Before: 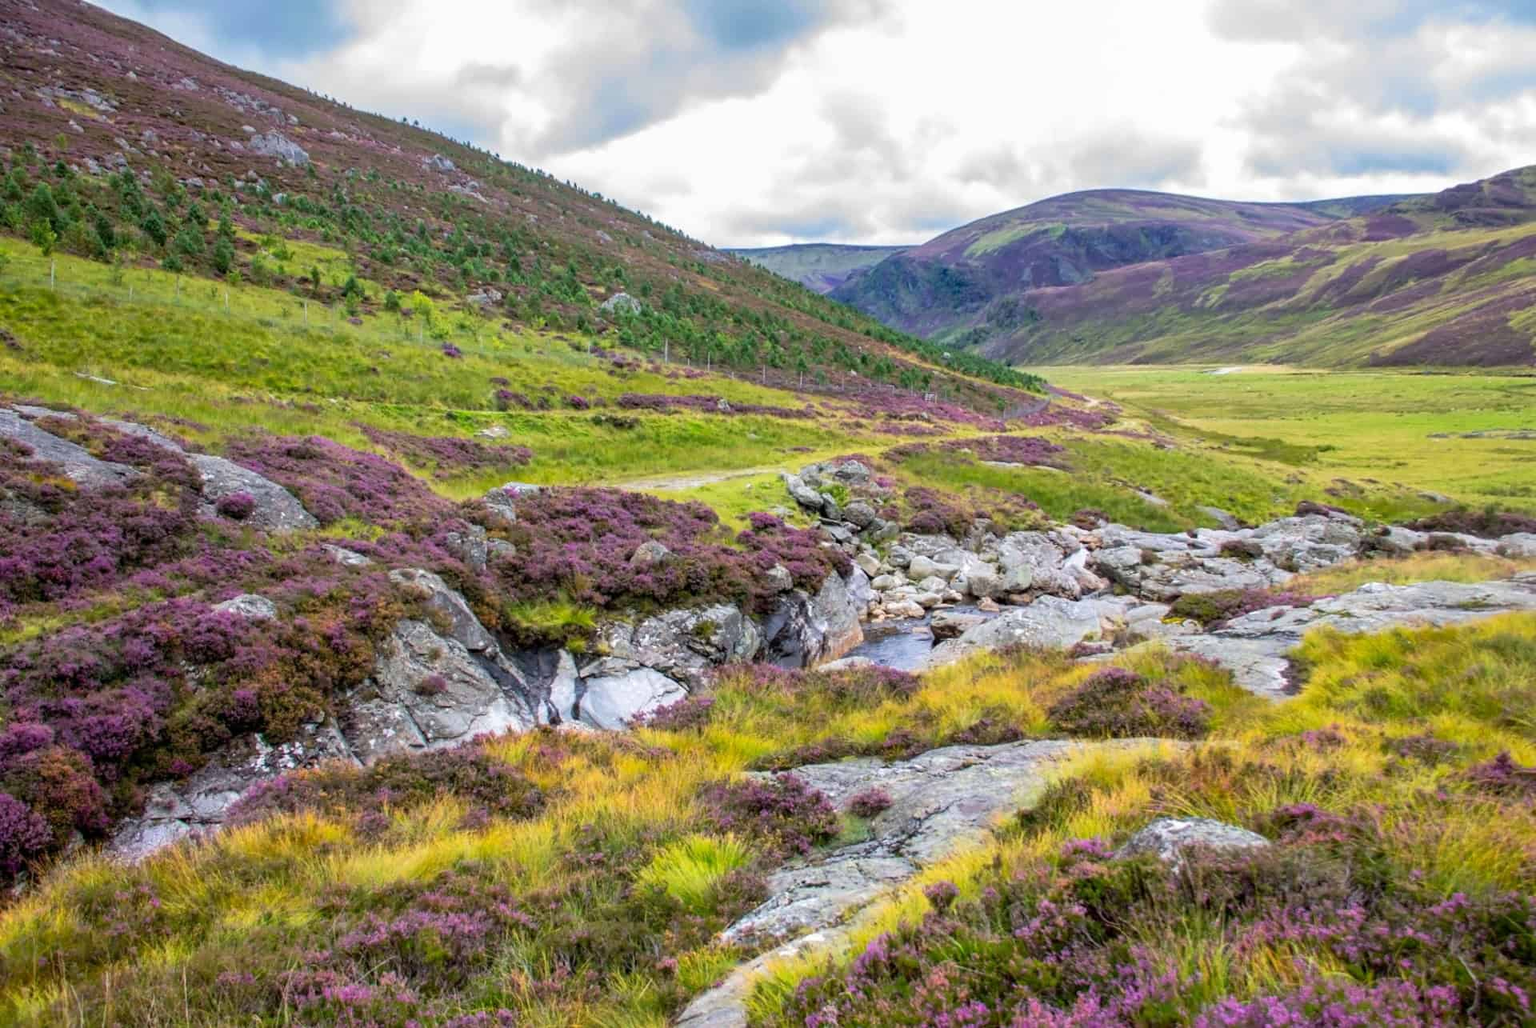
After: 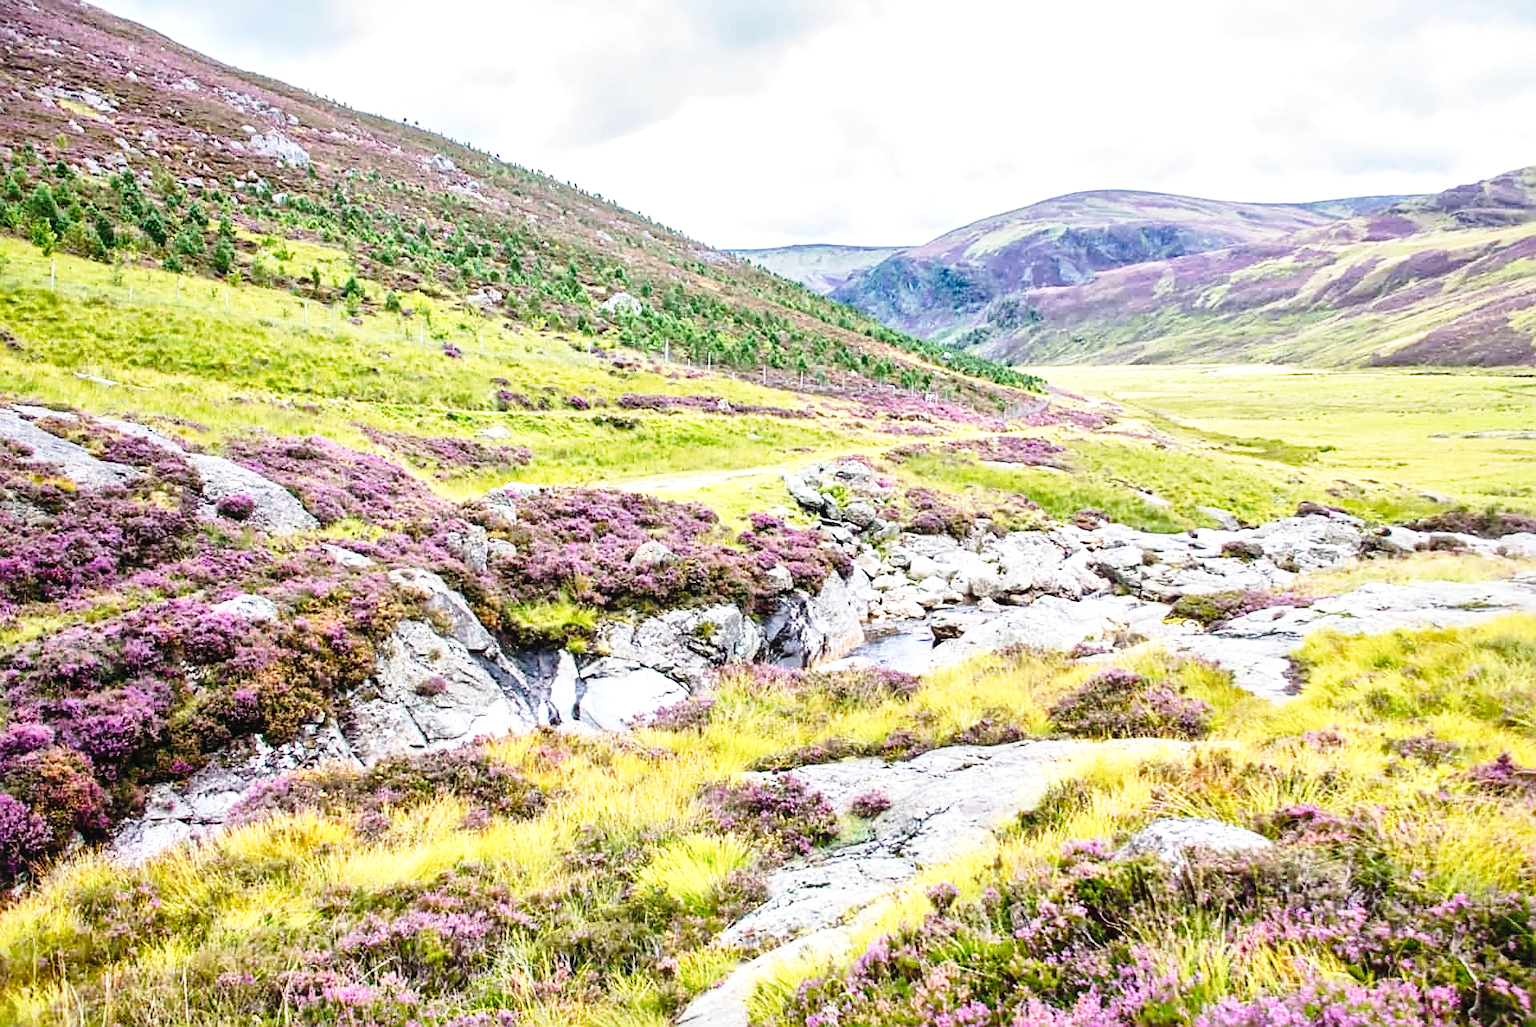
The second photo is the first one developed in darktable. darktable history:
tone equalizer: -8 EV -0.417 EV, -7 EV -0.389 EV, -6 EV -0.333 EV, -5 EV -0.222 EV, -3 EV 0.222 EV, -2 EV 0.333 EV, -1 EV 0.389 EV, +0 EV 0.417 EV, edges refinement/feathering 500, mask exposure compensation -1.57 EV, preserve details no
exposure: black level correction 0, exposure 0.7 EV, compensate exposure bias true, compensate highlight preservation false
local contrast: mode bilateral grid, contrast 20, coarseness 50, detail 148%, midtone range 0.2
contrast brightness saturation: contrast -0.1, saturation -0.1
sharpen: on, module defaults
base curve: curves: ch0 [(0, 0) (0.028, 0.03) (0.121, 0.232) (0.46, 0.748) (0.859, 0.968) (1, 1)], preserve colors none
